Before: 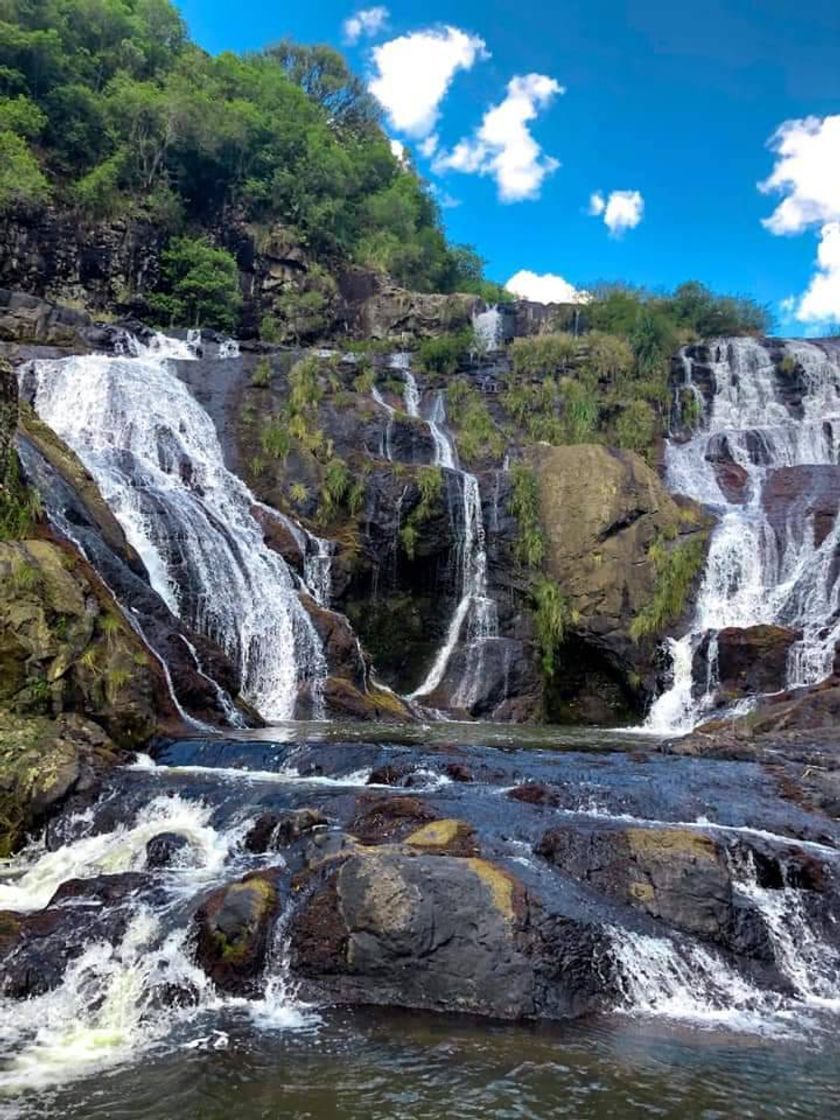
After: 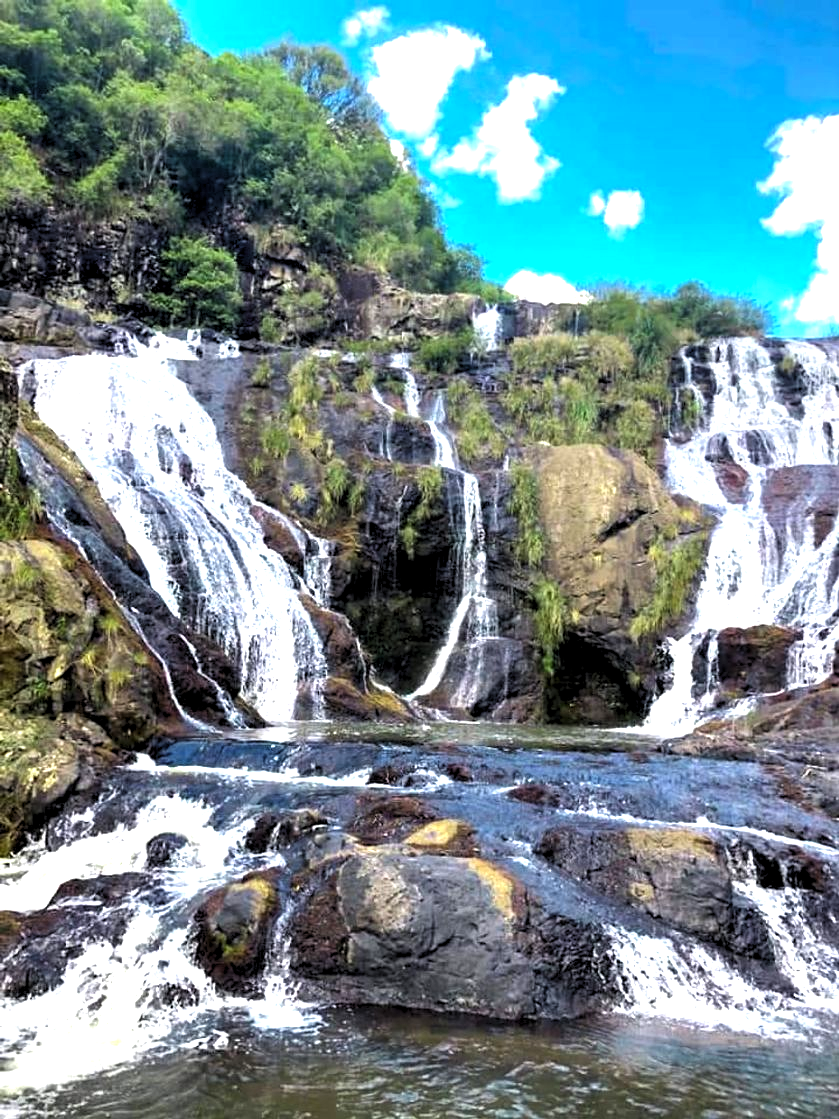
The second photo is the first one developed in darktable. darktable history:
tone equalizer: edges refinement/feathering 500, mask exposure compensation -1.57 EV, preserve details no
exposure: exposure 1 EV, compensate exposure bias true, compensate highlight preservation false
levels: levels [0.062, 0.494, 0.925]
crop: left 0.111%
